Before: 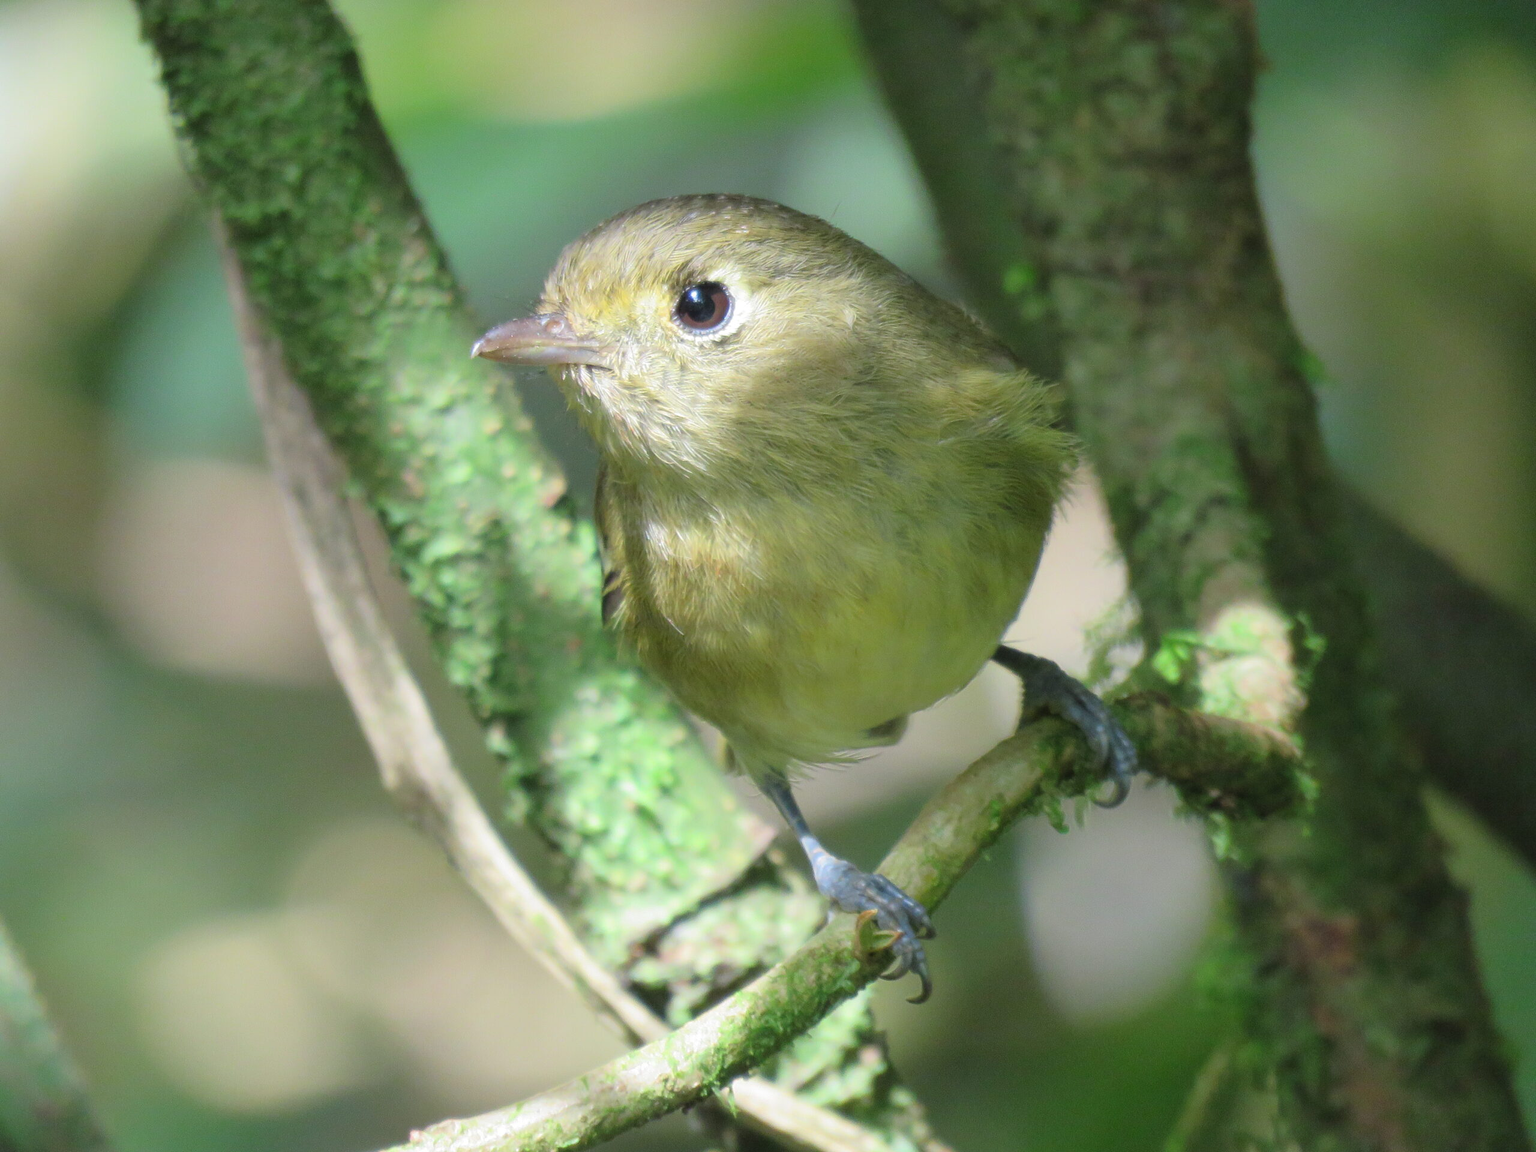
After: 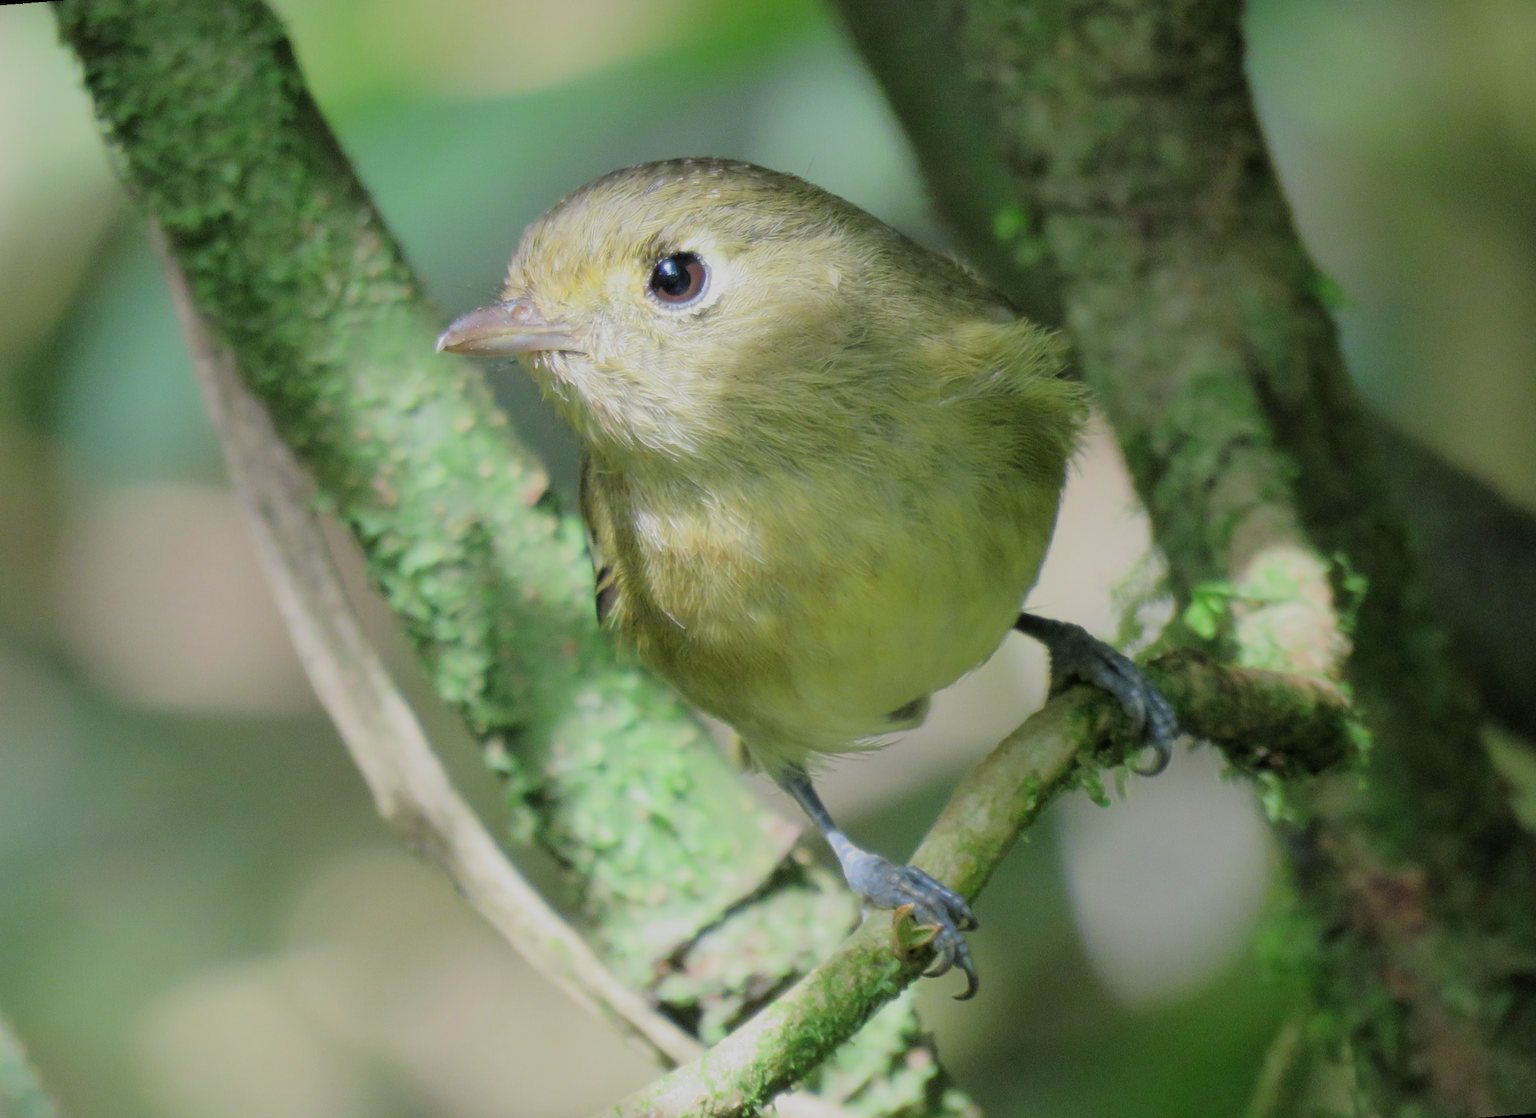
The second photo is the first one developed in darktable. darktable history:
exposure: black level correction 0.001, compensate highlight preservation false
filmic rgb: black relative exposure -7.65 EV, white relative exposure 4.56 EV, hardness 3.61
rotate and perspective: rotation -4.57°, crop left 0.054, crop right 0.944, crop top 0.087, crop bottom 0.914
